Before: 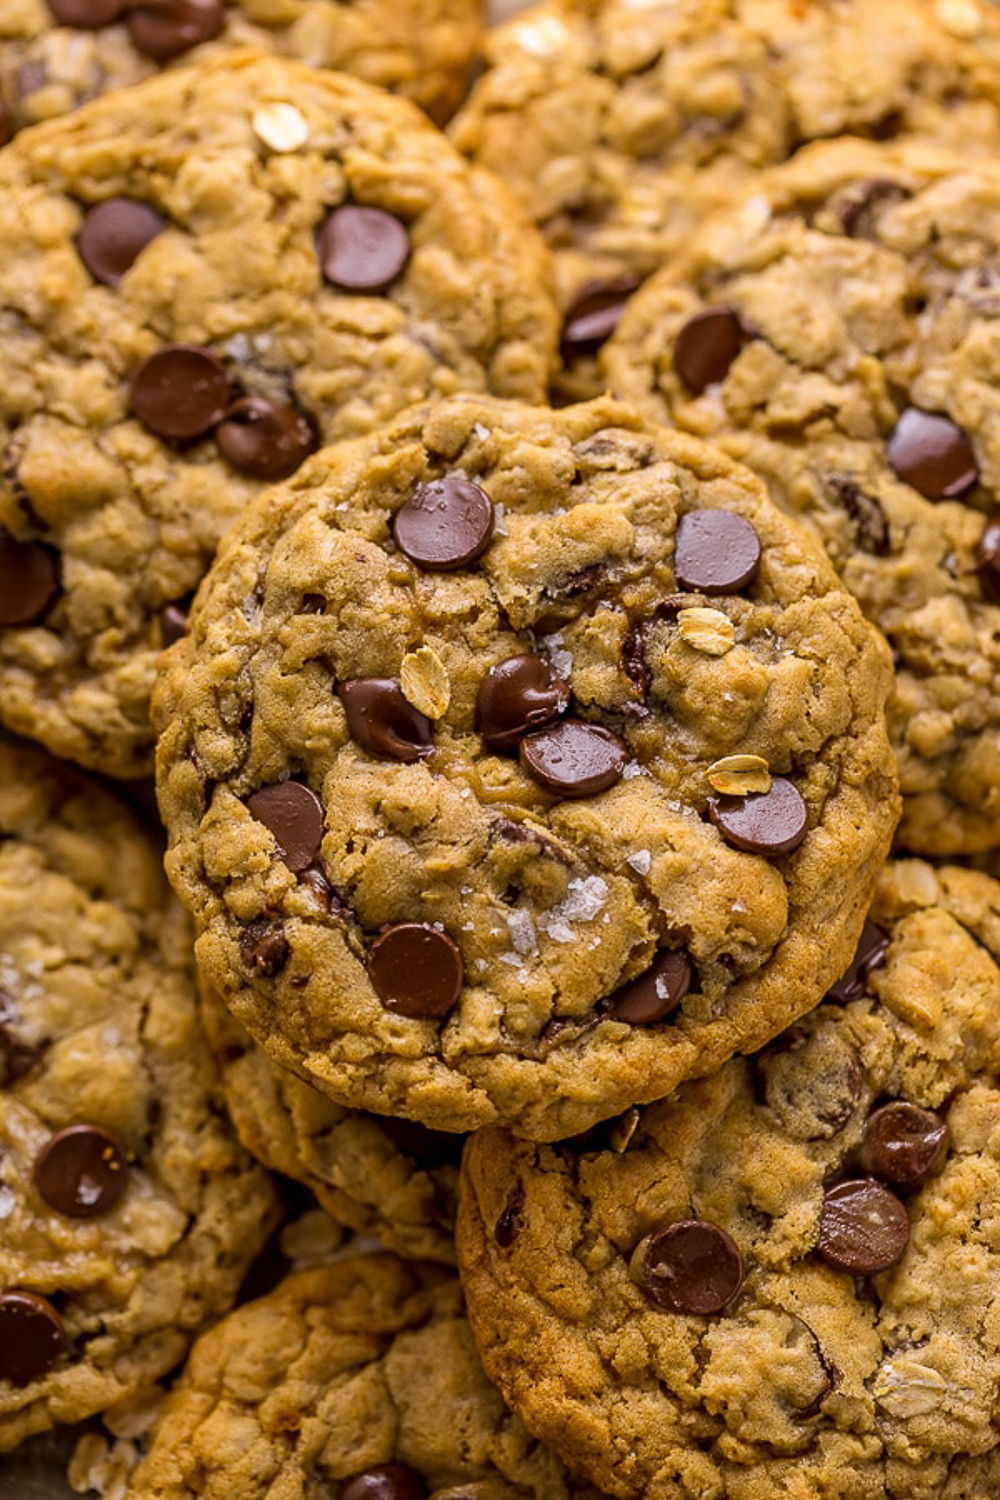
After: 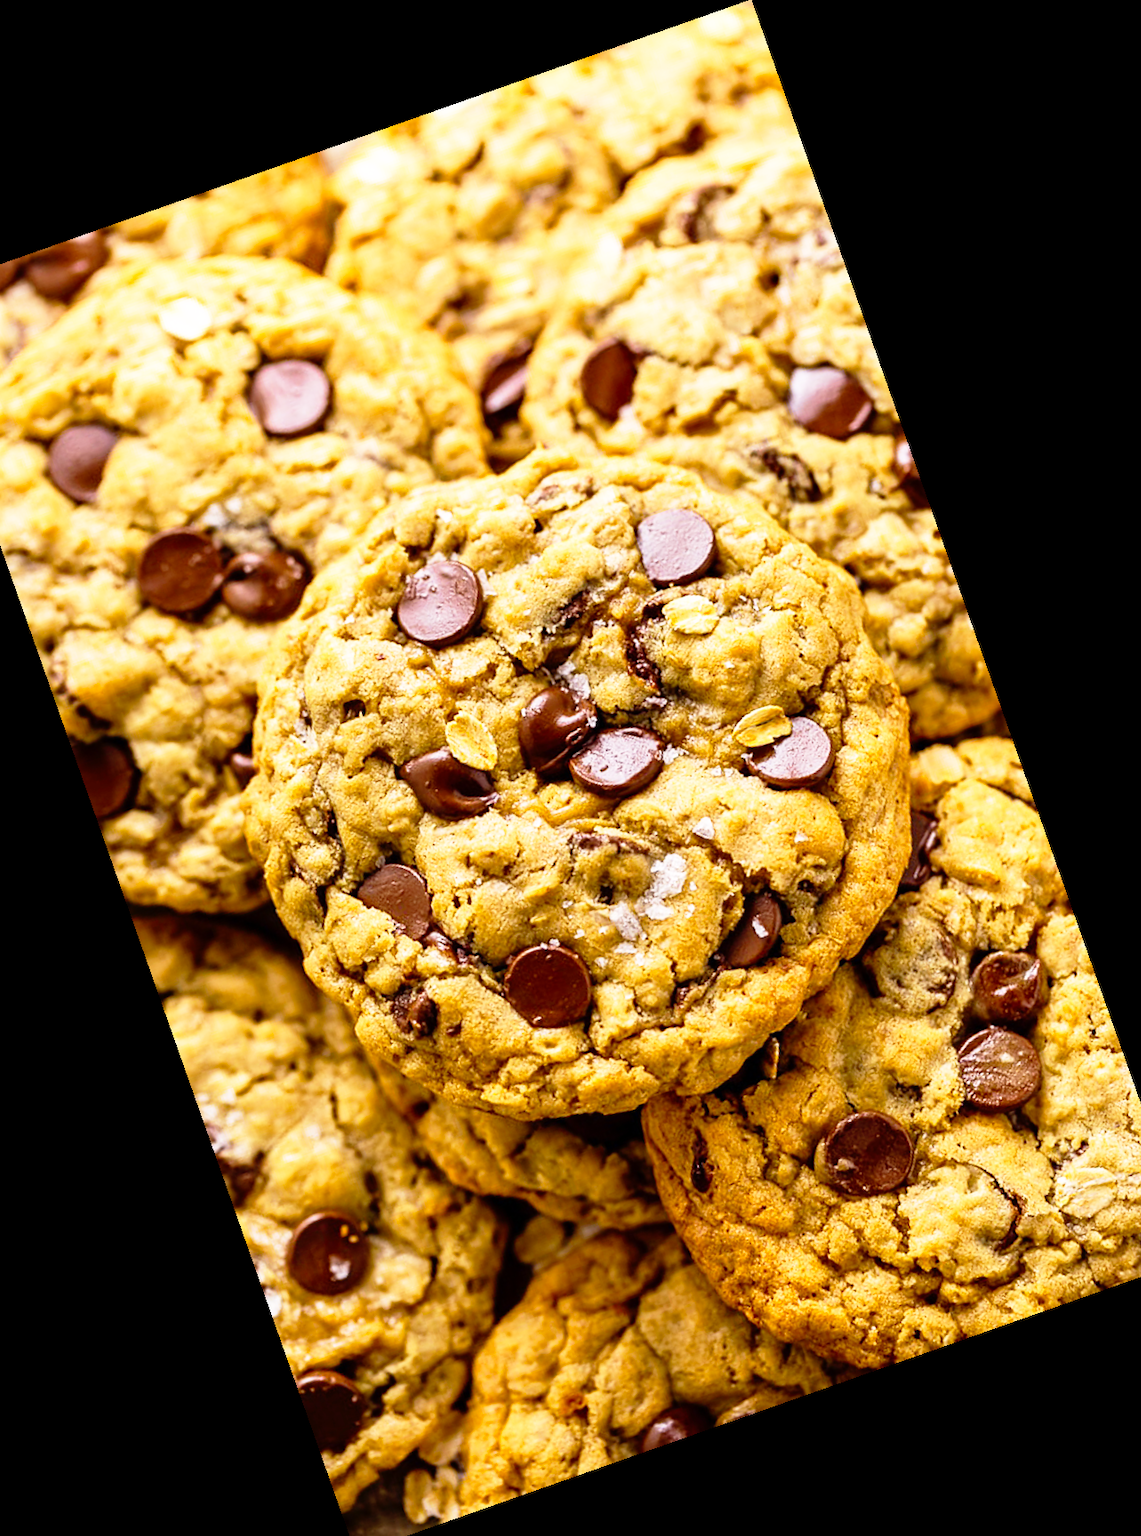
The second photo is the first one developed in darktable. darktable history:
base curve: curves: ch0 [(0, 0) (0.012, 0.01) (0.073, 0.168) (0.31, 0.711) (0.645, 0.957) (1, 1)], preserve colors none
crop and rotate: angle 19.43°, left 6.812%, right 4.125%, bottom 1.087%
